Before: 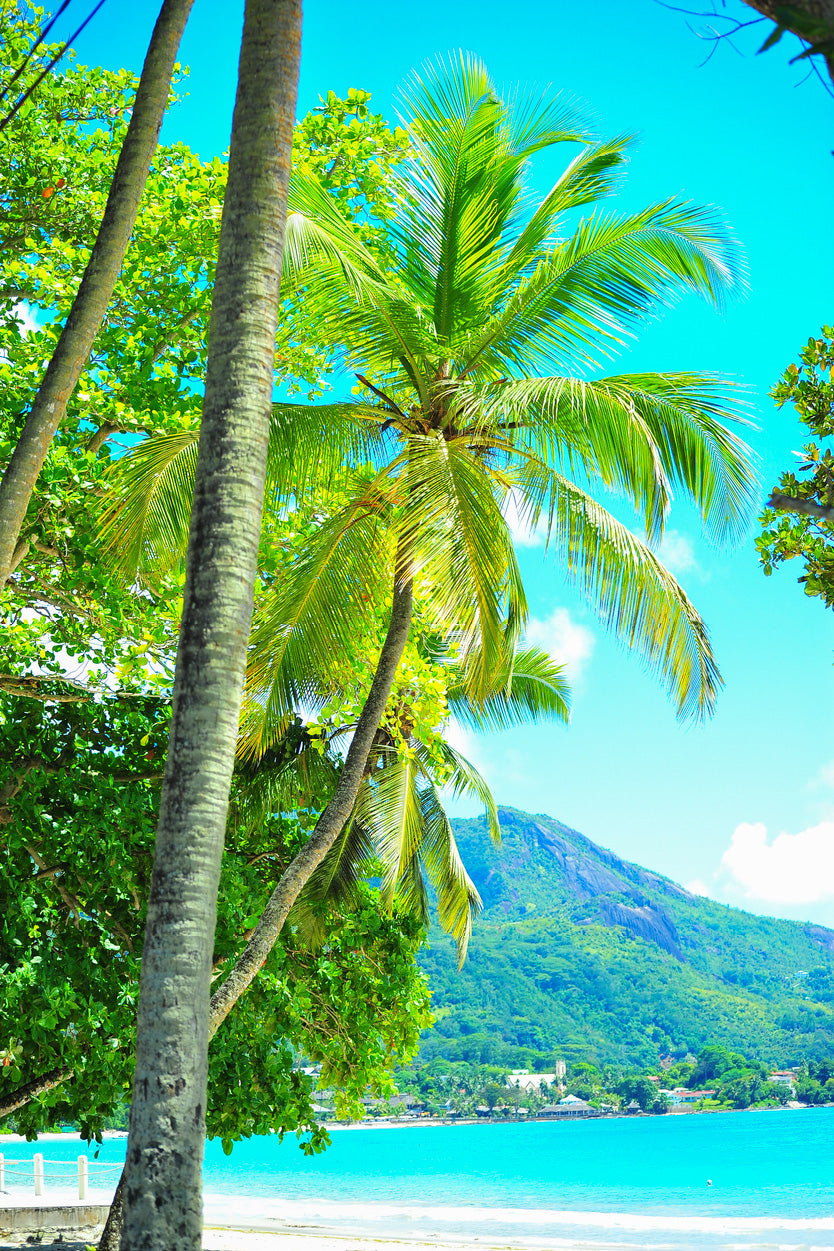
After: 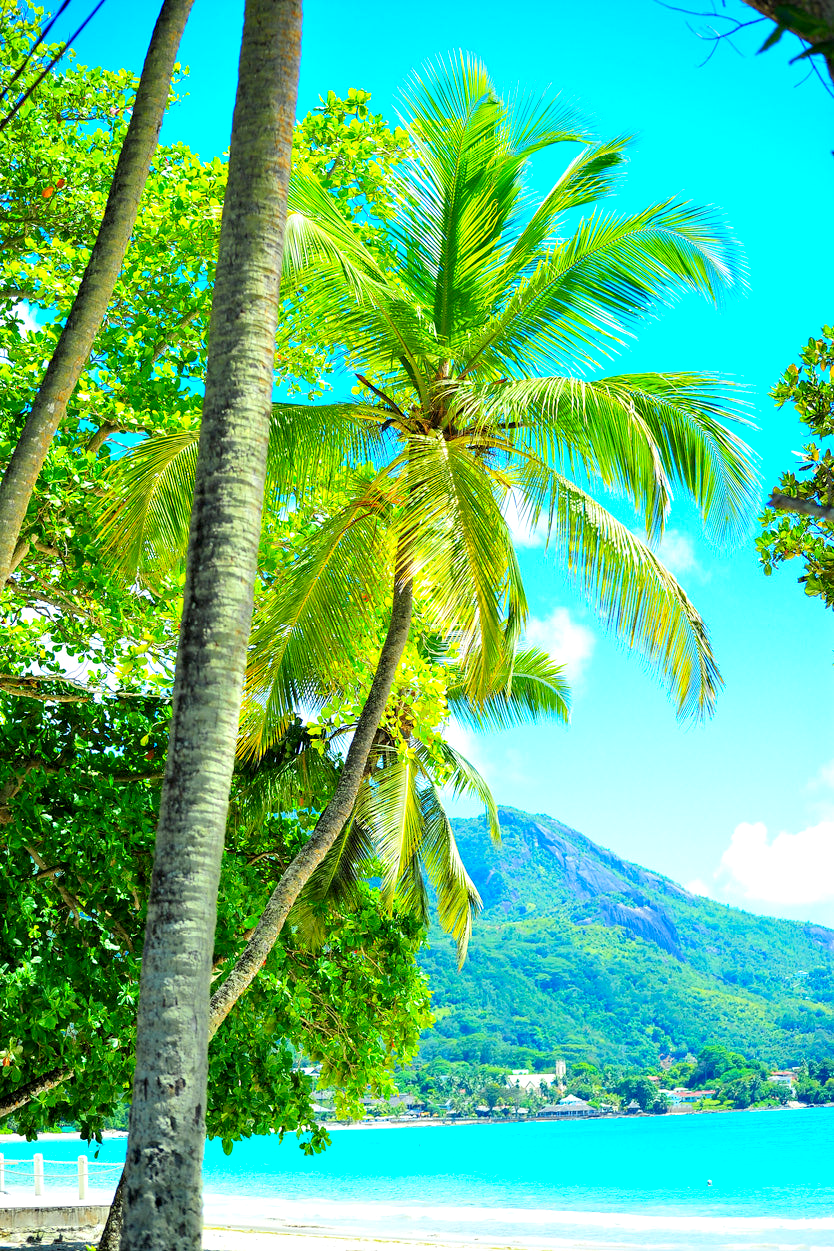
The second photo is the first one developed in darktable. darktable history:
contrast brightness saturation: contrast 0.1, brightness 0.03, saturation 0.09
exposure: black level correction 0.007, exposure 0.159 EV, compensate highlight preservation false
